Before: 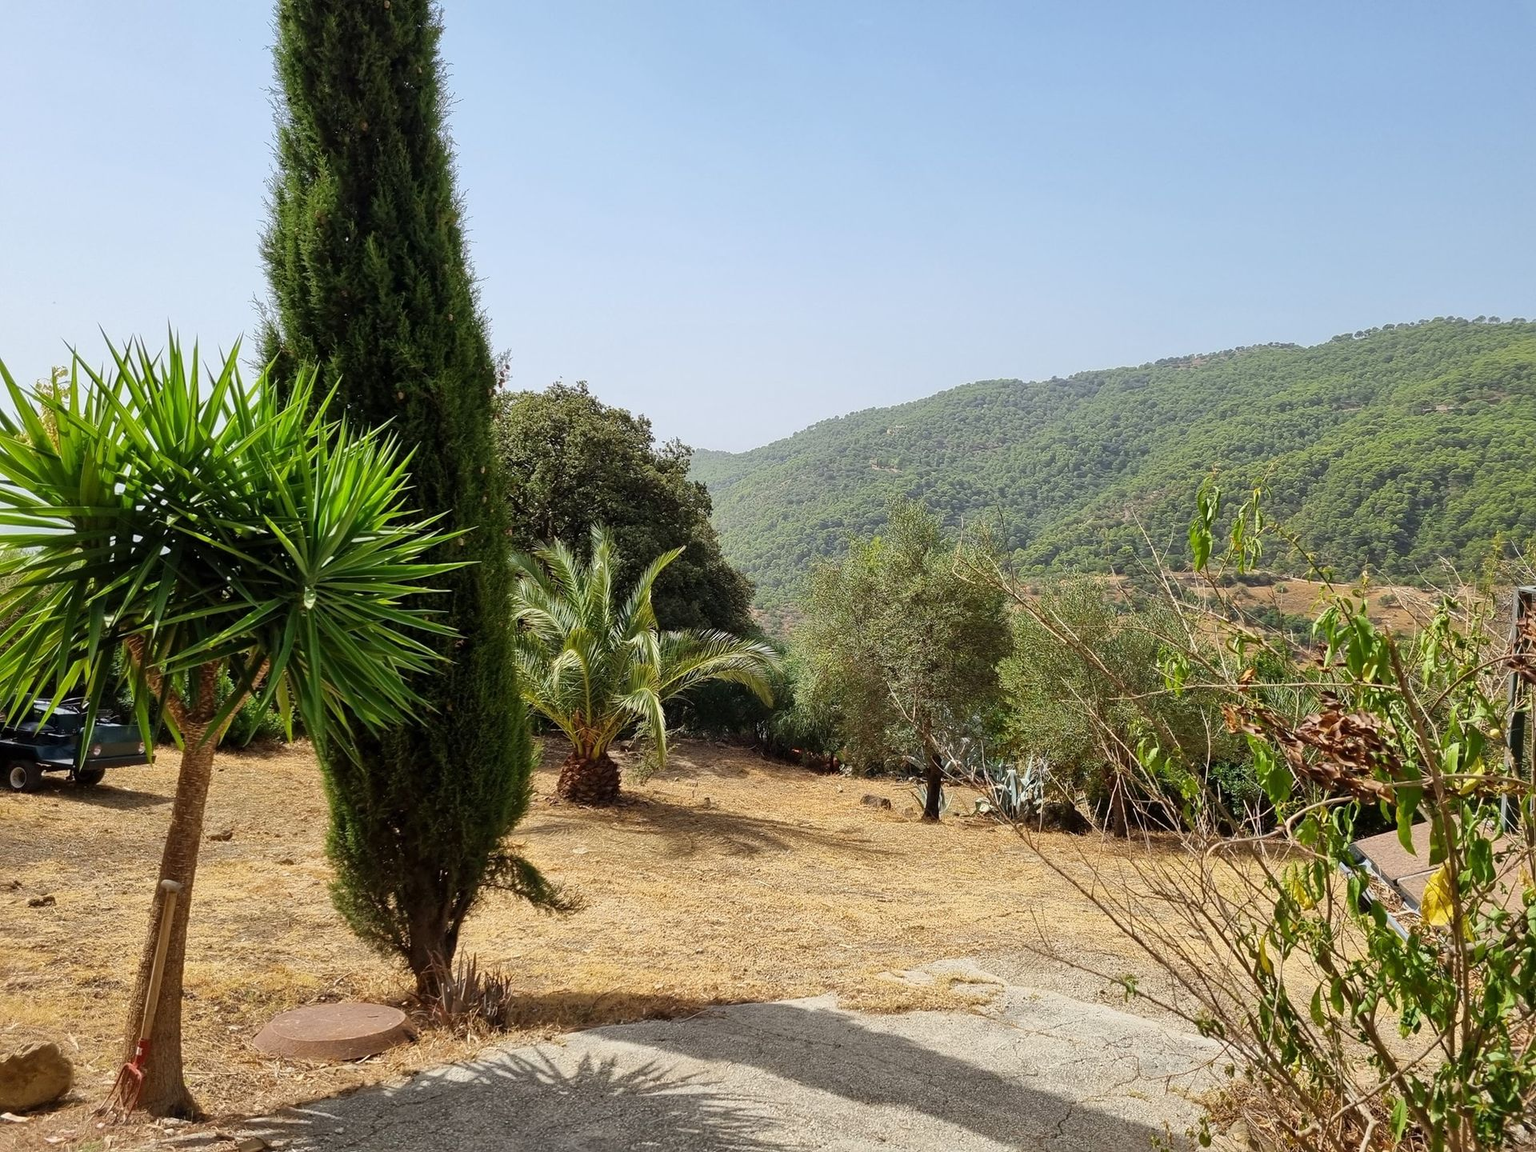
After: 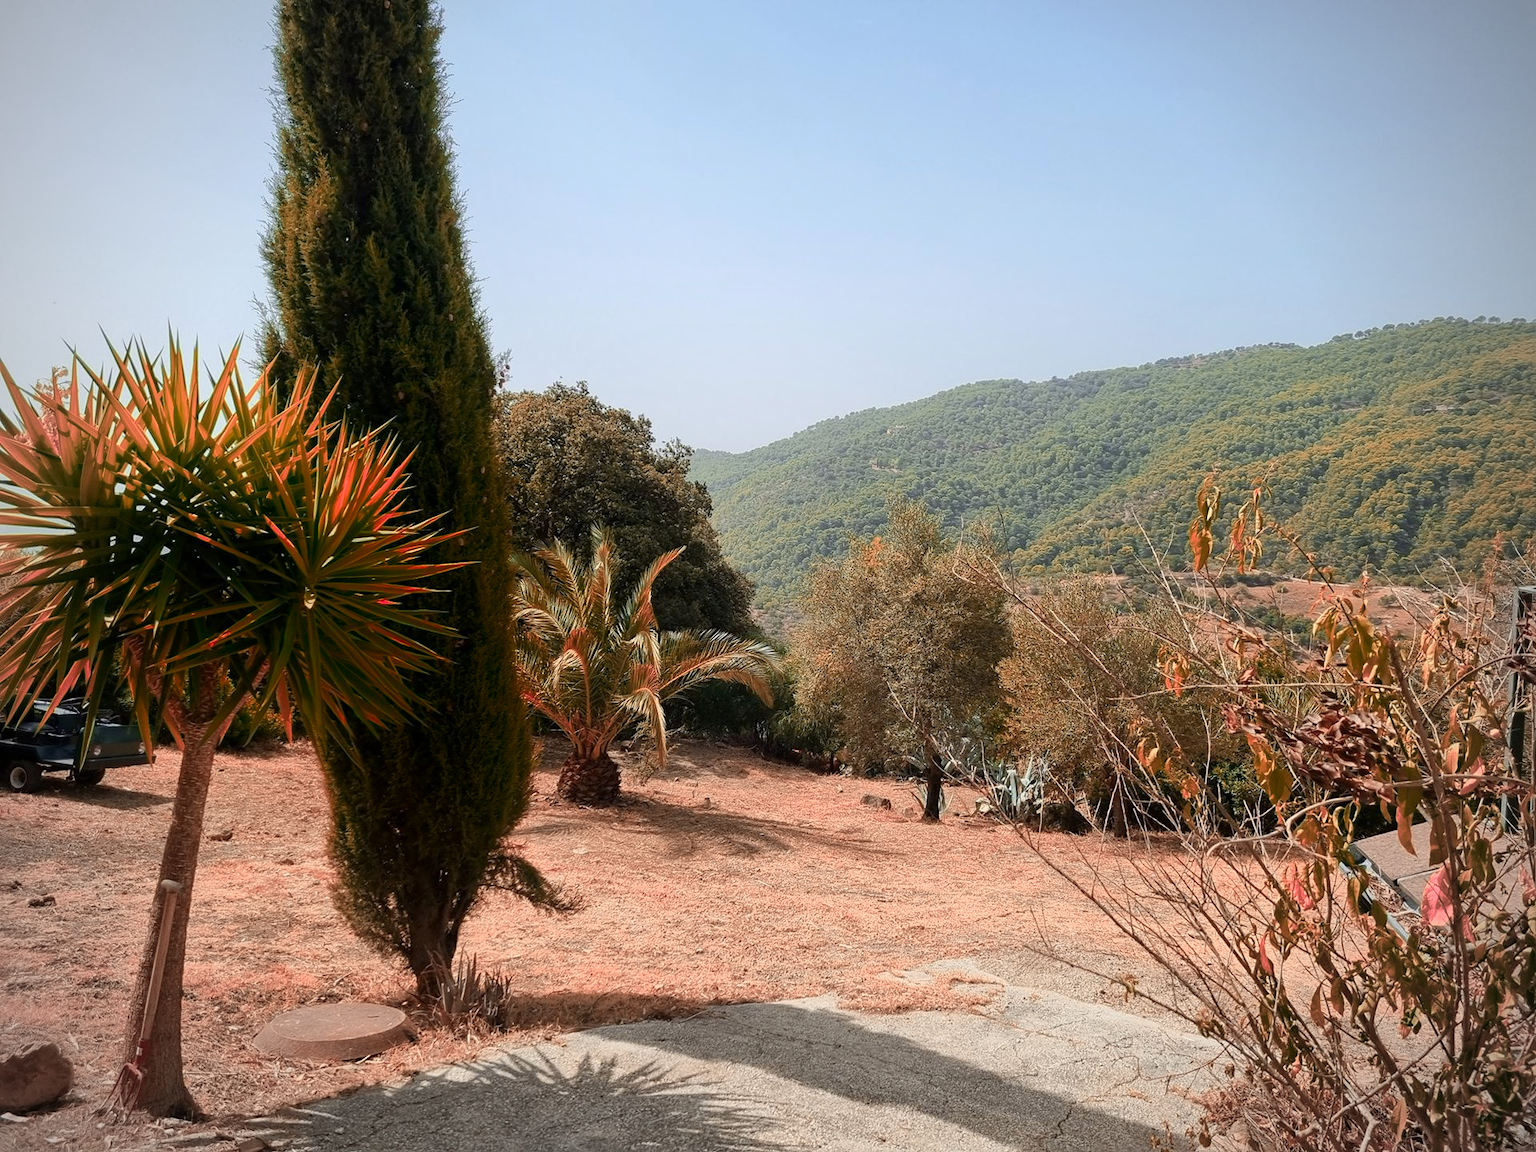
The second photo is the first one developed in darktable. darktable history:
shadows and highlights: shadows -71.4, highlights 36.39, soften with gaussian
exposure: exposure -0.044 EV, compensate highlight preservation false
vignetting: on, module defaults
color zones: curves: ch2 [(0, 0.5) (0.084, 0.497) (0.323, 0.335) (0.4, 0.497) (1, 0.5)], mix 42.28%
